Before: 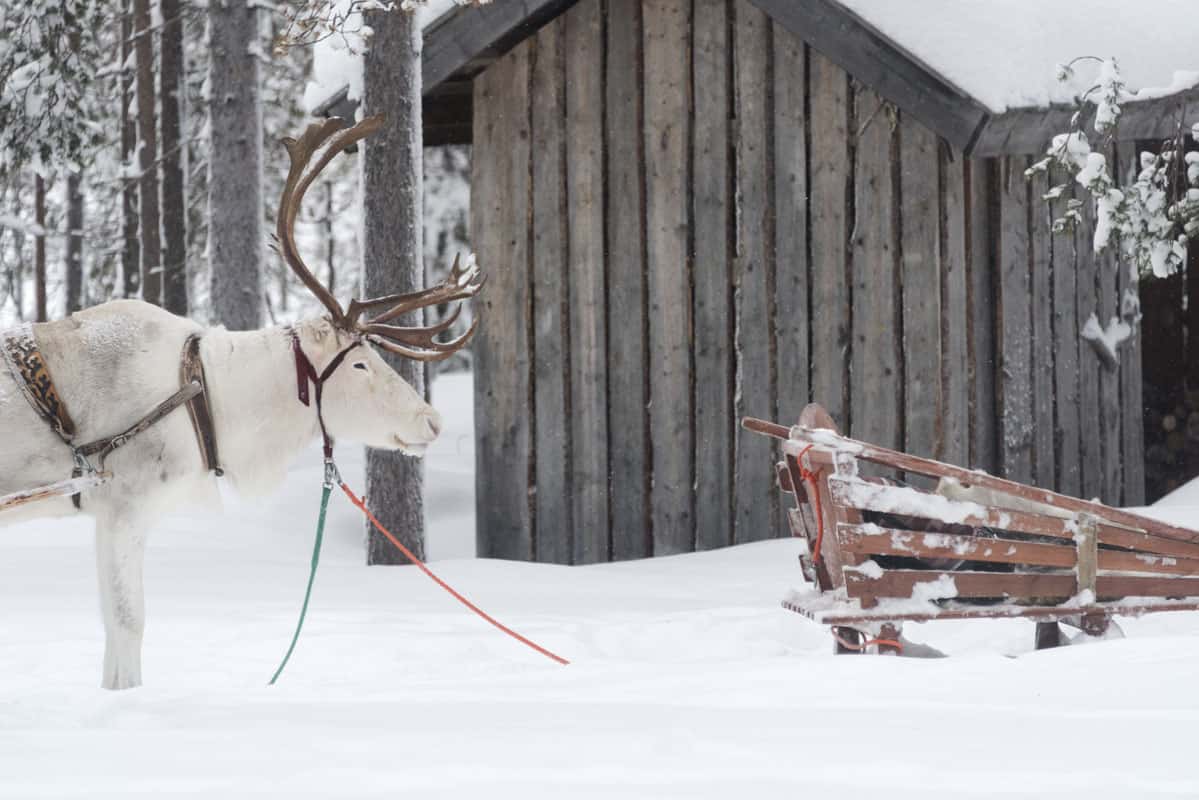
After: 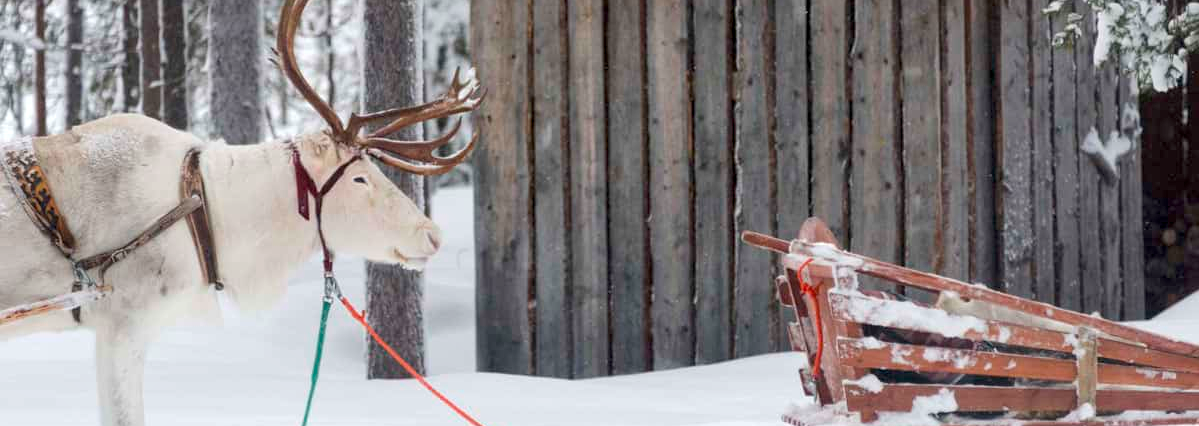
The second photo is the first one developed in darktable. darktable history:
crop and rotate: top 23.36%, bottom 23.38%
color balance rgb: global offset › luminance -0.483%, perceptual saturation grading › global saturation 29.538%, global vibrance 20%
local contrast: highlights 106%, shadows 99%, detail 120%, midtone range 0.2
